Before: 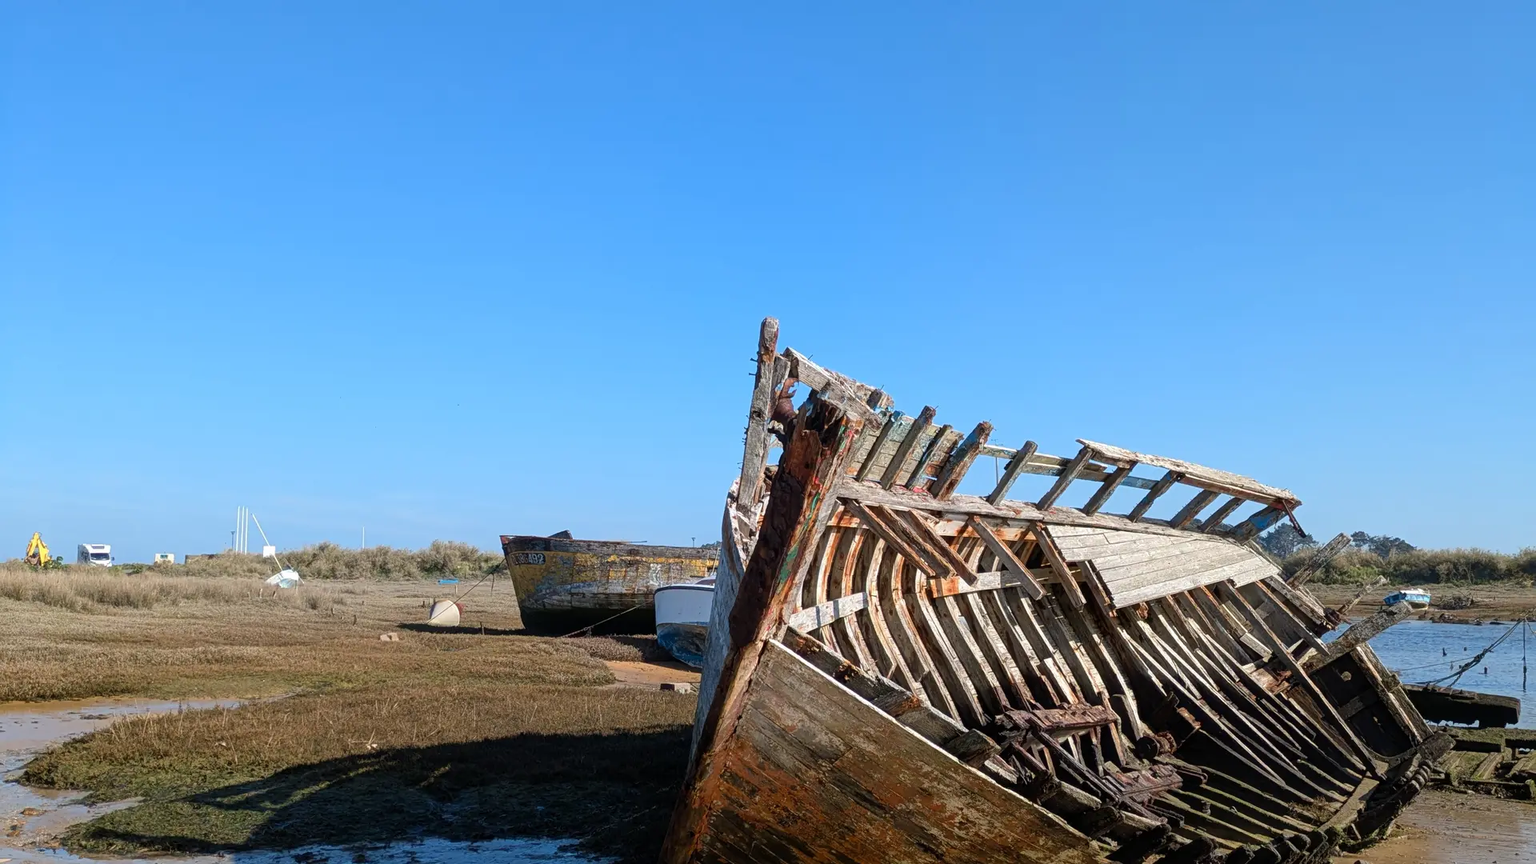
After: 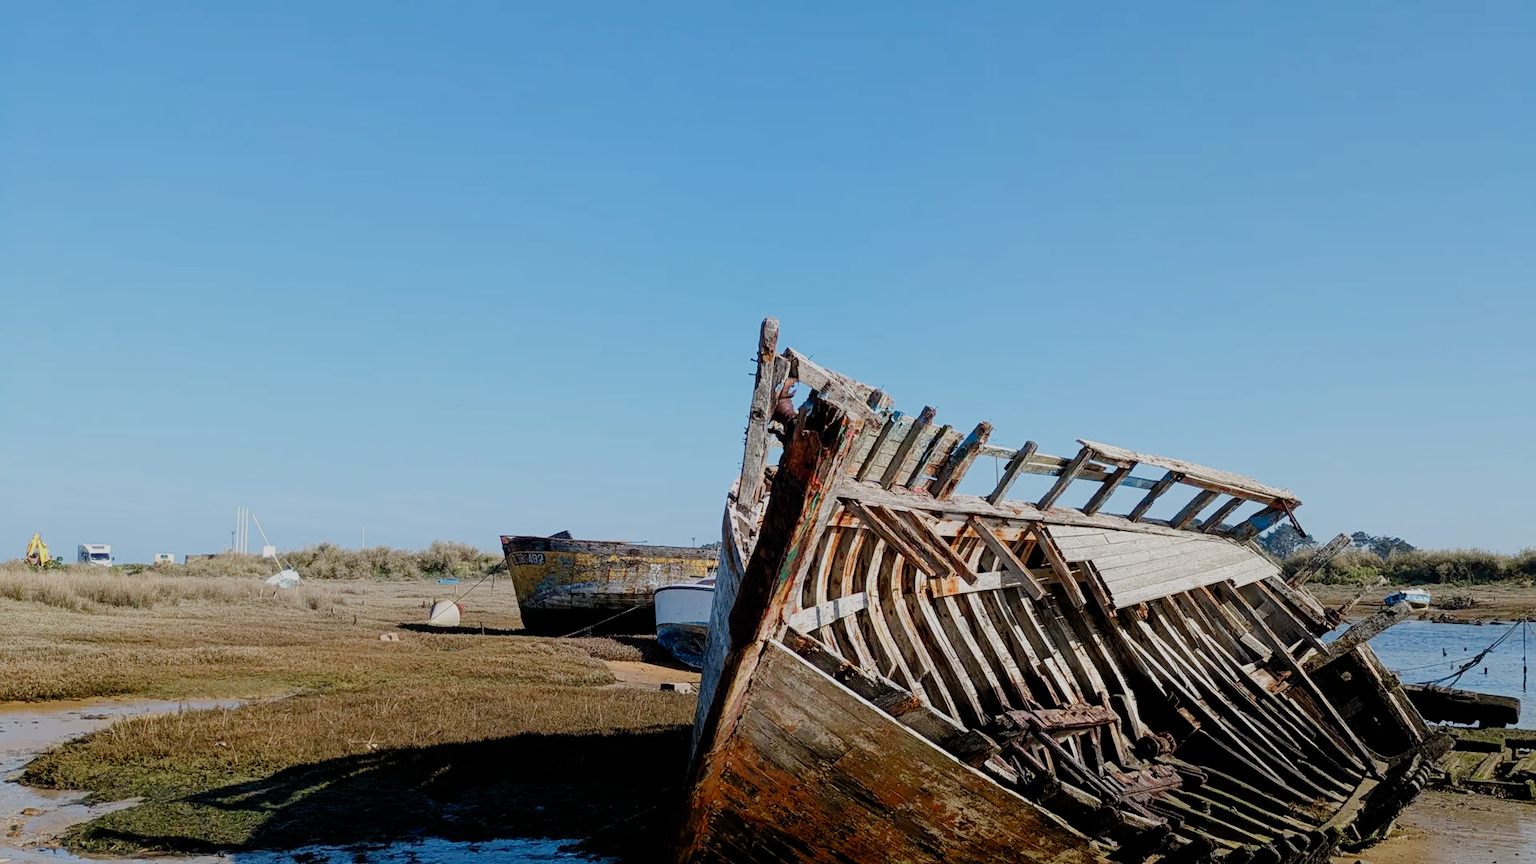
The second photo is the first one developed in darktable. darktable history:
filmic rgb: black relative exposure -9.27 EV, white relative exposure 6.71 EV, threshold 3.03 EV, hardness 3.08, contrast 1.06, add noise in highlights 0.001, preserve chrominance no, color science v4 (2020), enable highlight reconstruction true
